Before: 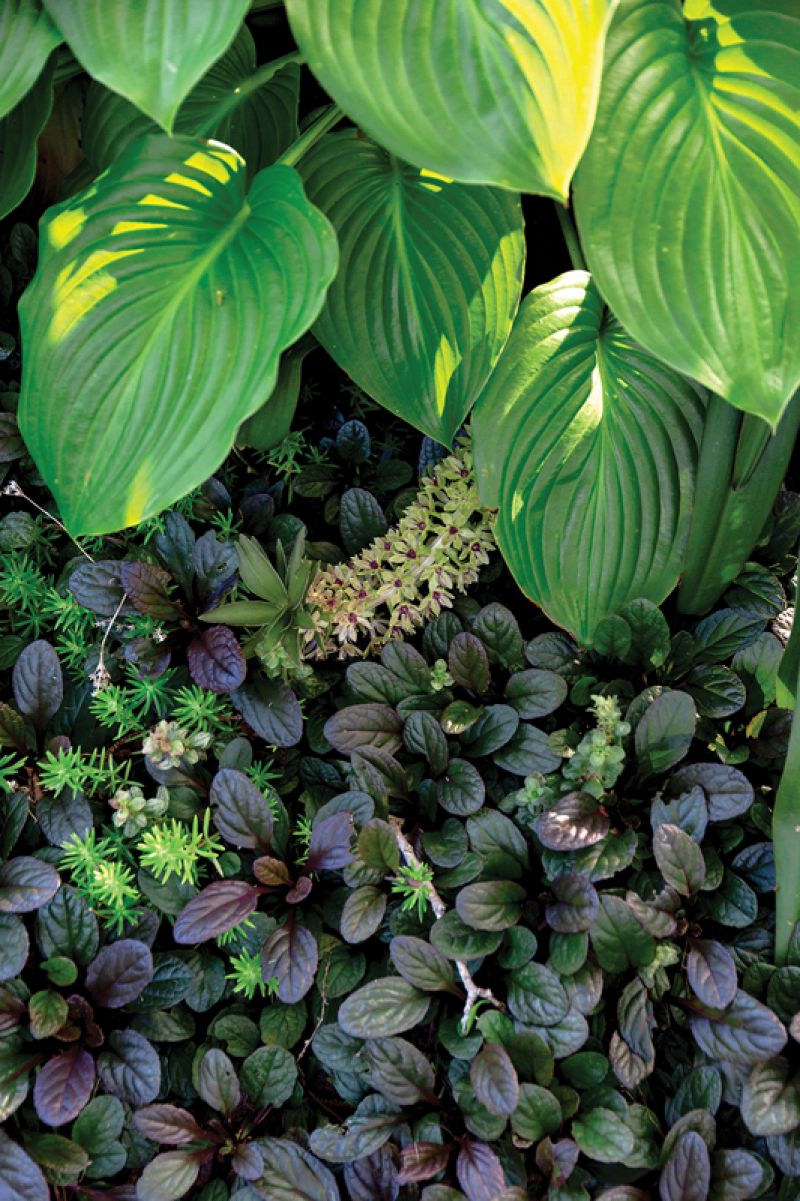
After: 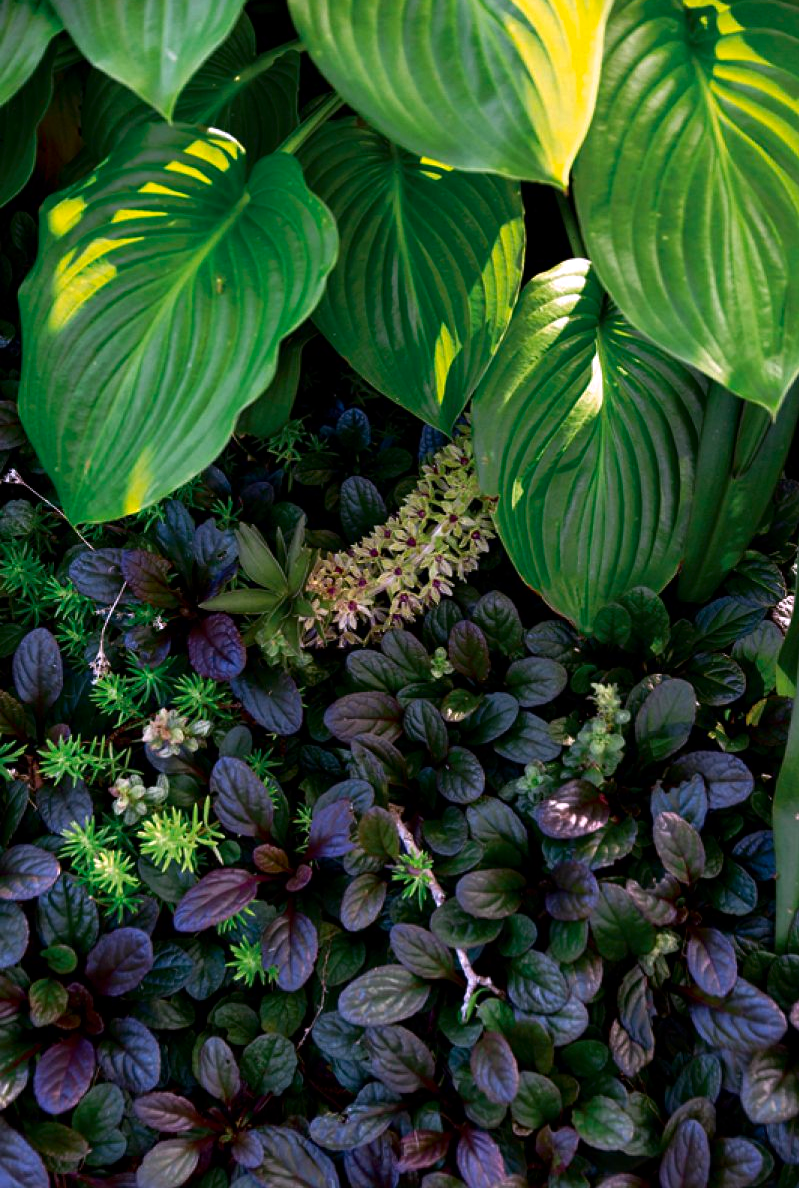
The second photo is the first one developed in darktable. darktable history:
exposure: compensate highlight preservation false
white balance: red 1.066, blue 1.119
crop: top 1.049%, right 0.001%
contrast brightness saturation: brightness -0.2, saturation 0.08
tone curve: curves: ch0 [(0, 0) (0.003, 0.003) (0.011, 0.011) (0.025, 0.025) (0.044, 0.044) (0.069, 0.068) (0.1, 0.098) (0.136, 0.134) (0.177, 0.175) (0.224, 0.221) (0.277, 0.273) (0.335, 0.33) (0.399, 0.393) (0.468, 0.461) (0.543, 0.546) (0.623, 0.625) (0.709, 0.711) (0.801, 0.802) (0.898, 0.898) (1, 1)], preserve colors none
